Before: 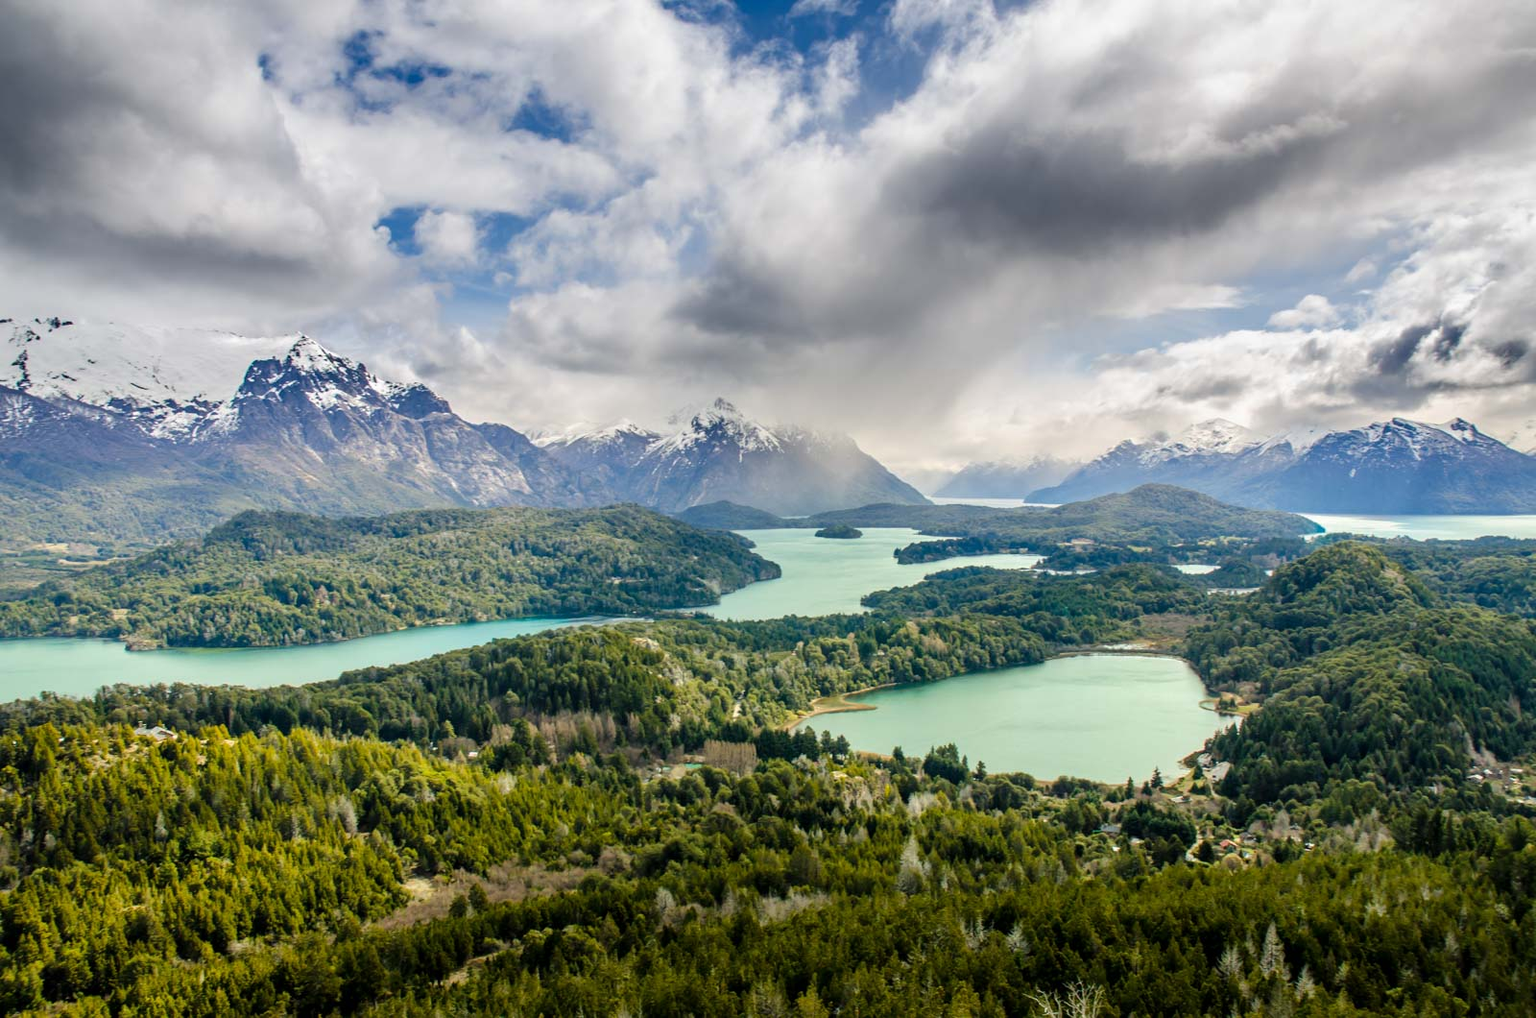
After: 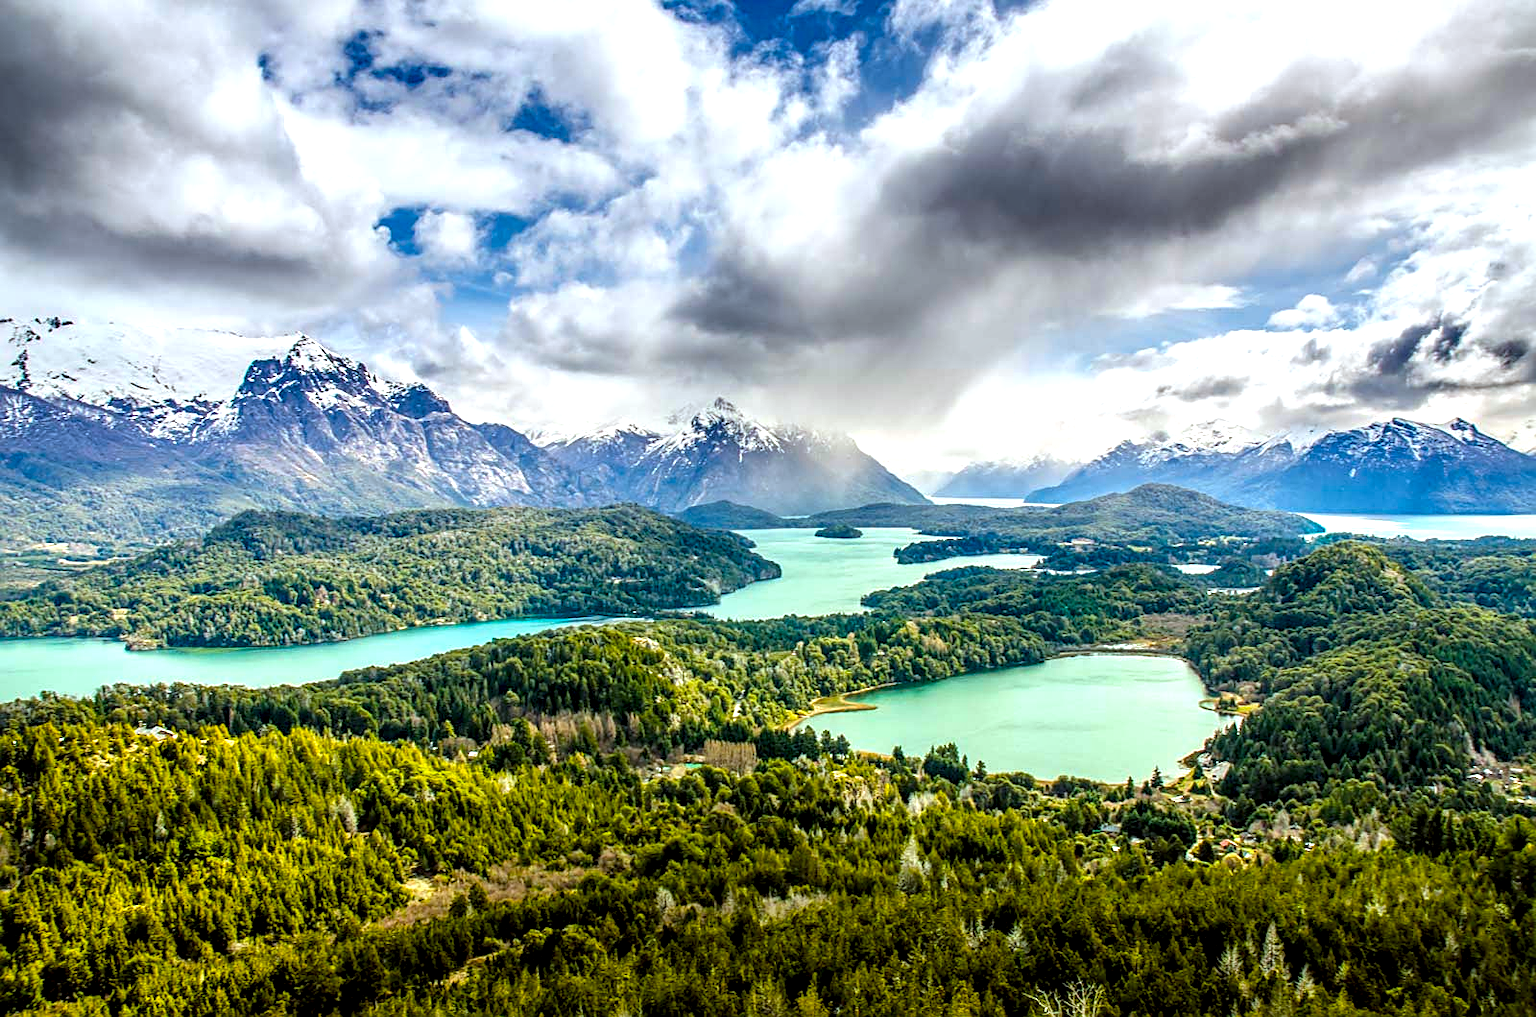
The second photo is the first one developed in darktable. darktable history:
sharpen: on, module defaults
color balance rgb: perceptual saturation grading › global saturation 30.375%, perceptual brilliance grading › global brilliance 12.781%, global vibrance 24.569%
color correction: highlights a* -3.21, highlights b* -6.21, shadows a* 3.08, shadows b* 5.7
local contrast: highlights 22%, detail 150%
